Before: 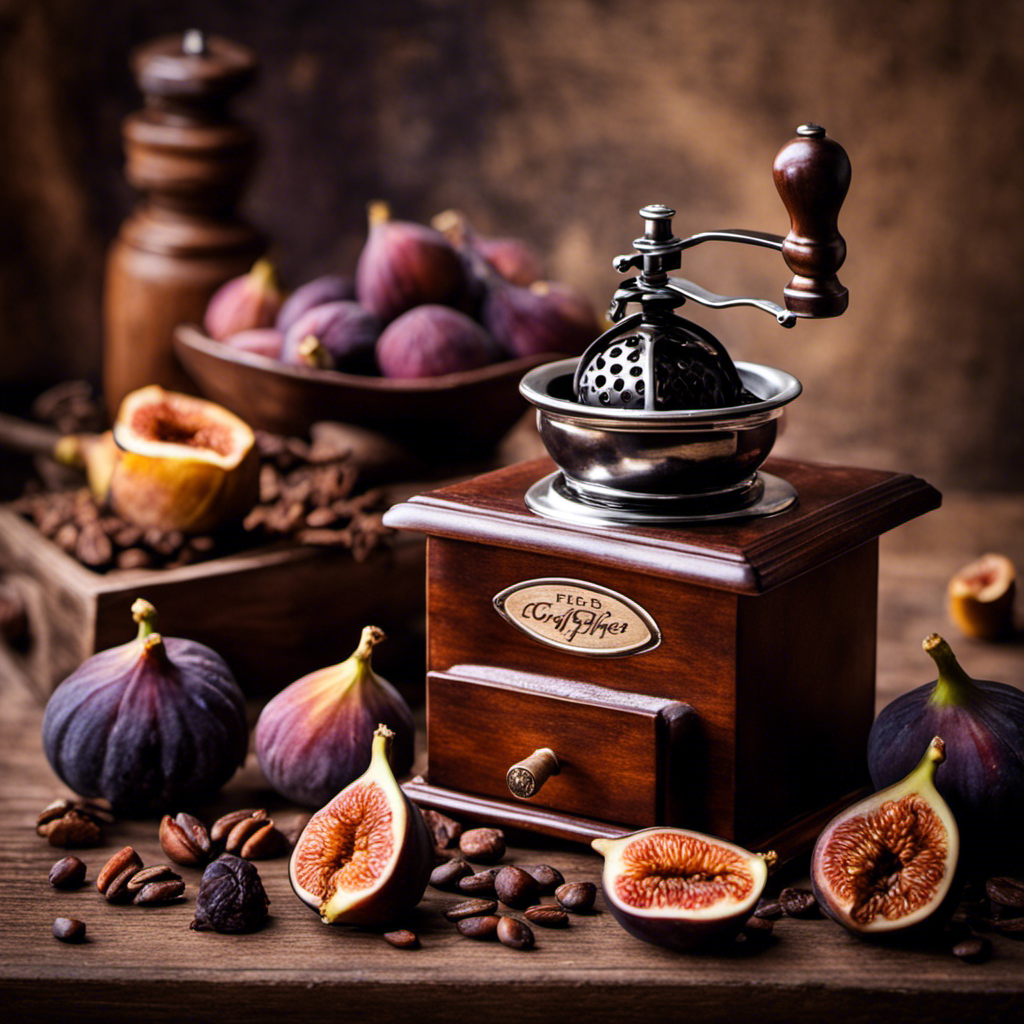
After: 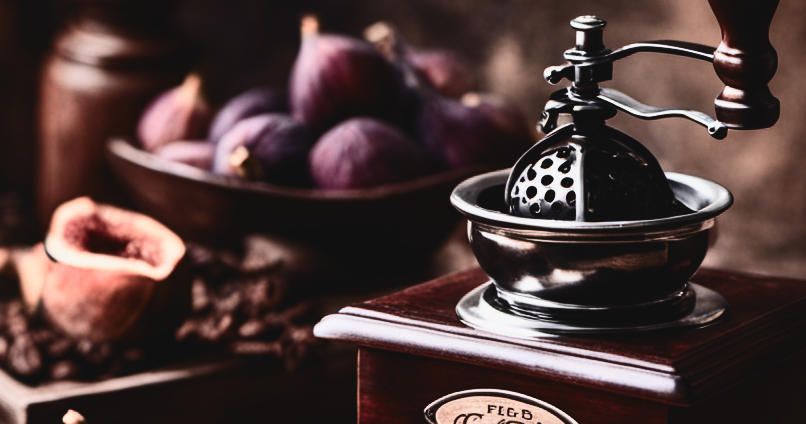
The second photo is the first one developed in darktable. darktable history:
contrast brightness saturation: contrast 0.501, saturation -0.098
color zones: curves: ch2 [(0, 0.488) (0.143, 0.417) (0.286, 0.212) (0.429, 0.179) (0.571, 0.154) (0.714, 0.415) (0.857, 0.495) (1, 0.488)]
exposure: black level correction -0.034, exposure -0.497 EV, compensate exposure bias true, compensate highlight preservation false
crop: left 6.835%, top 18.541%, right 14.45%, bottom 39.999%
